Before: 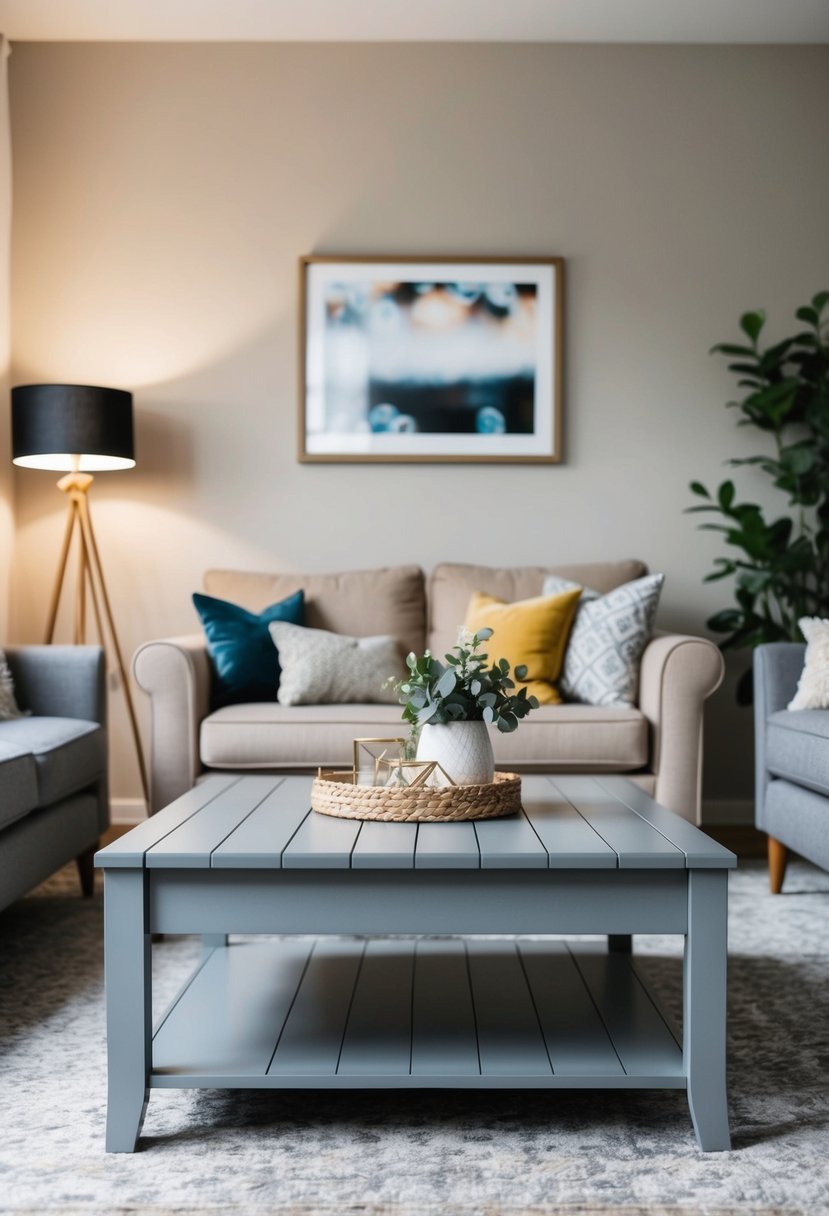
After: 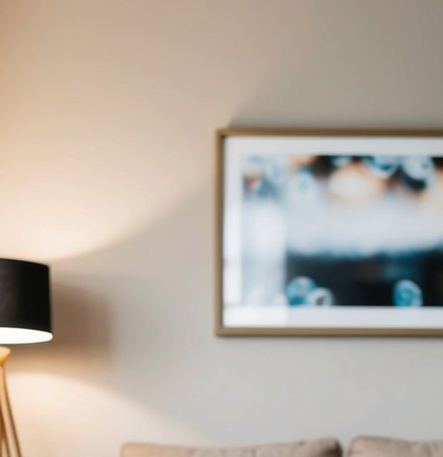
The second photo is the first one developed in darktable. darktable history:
crop: left 10.119%, top 10.502%, right 36.412%, bottom 51.899%
